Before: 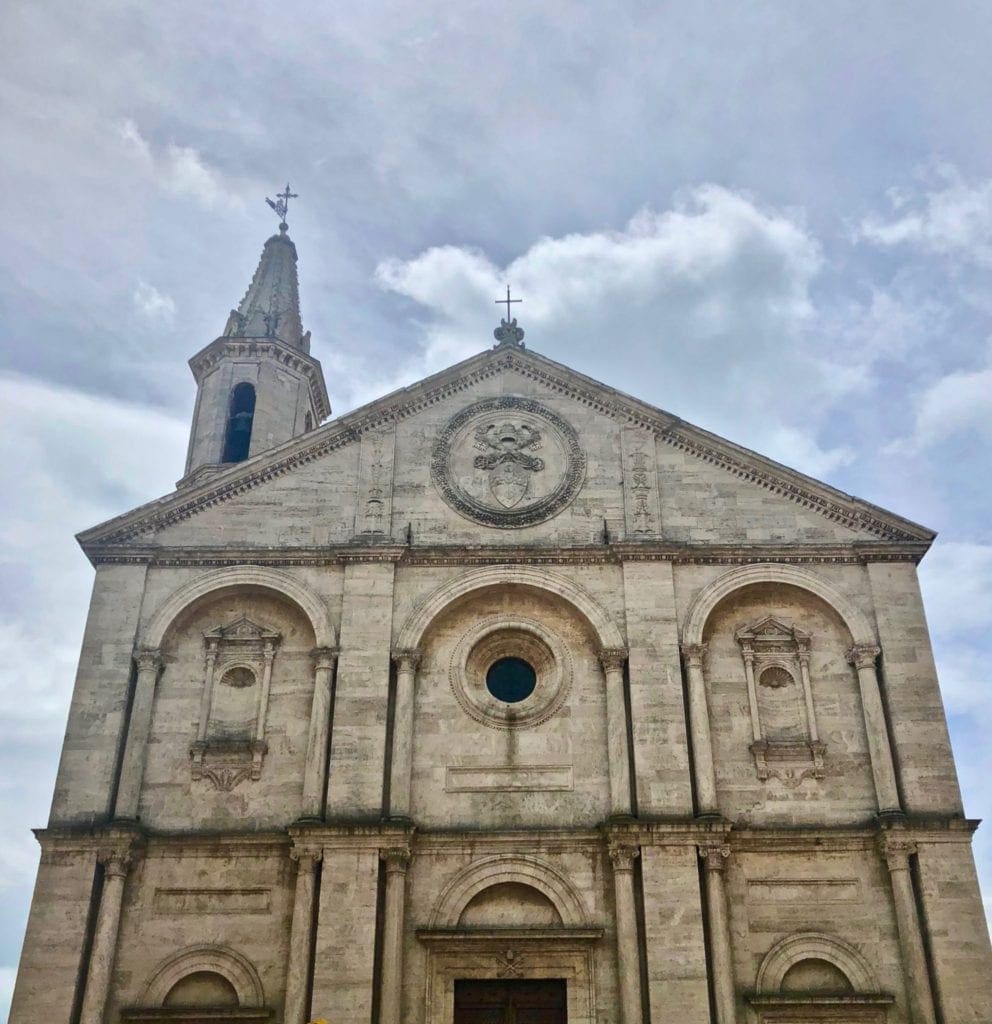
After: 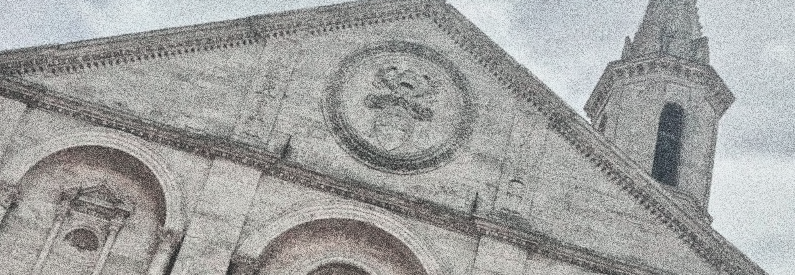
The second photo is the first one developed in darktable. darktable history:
crop and rotate: angle 16.12°, top 30.835%, bottom 35.653%
contrast brightness saturation: contrast 0.14, brightness 0.21
white balance: red 1.009, blue 0.985
color balance rgb: linear chroma grading › global chroma -16.06%, perceptual saturation grading › global saturation -32.85%, global vibrance -23.56%
grain: coarseness 30.02 ISO, strength 100%
exposure: black level correction -0.015, exposure -0.5 EV, compensate highlight preservation false
tone curve: curves: ch0 [(0, 0.046) (0.04, 0.074) (0.831, 0.861) (1, 1)]; ch1 [(0, 0) (0.146, 0.159) (0.338, 0.365) (0.417, 0.455) (0.489, 0.486) (0.504, 0.502) (0.529, 0.537) (0.563, 0.567) (1, 1)]; ch2 [(0, 0) (0.307, 0.298) (0.388, 0.375) (0.443, 0.456) (0.485, 0.492) (0.544, 0.525) (1, 1)], color space Lab, independent channels, preserve colors none
